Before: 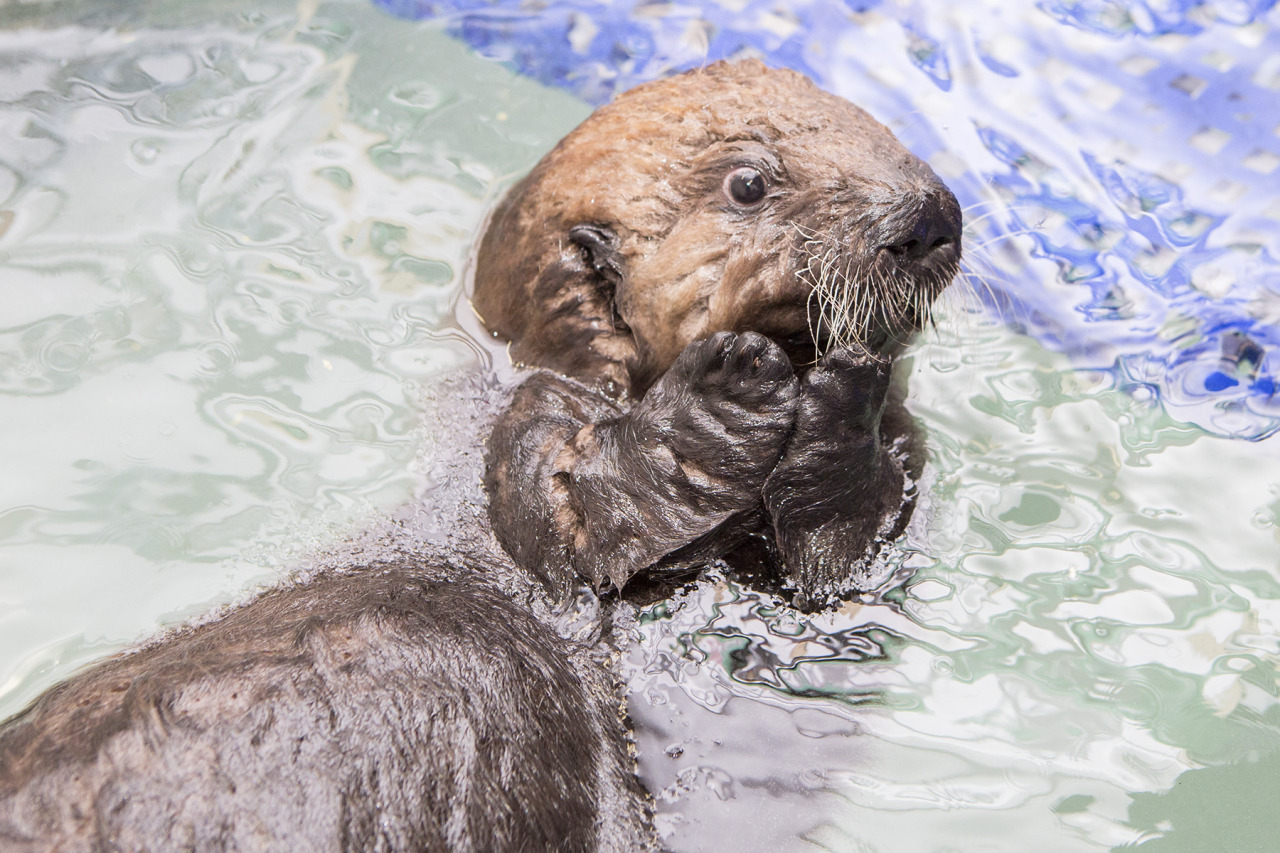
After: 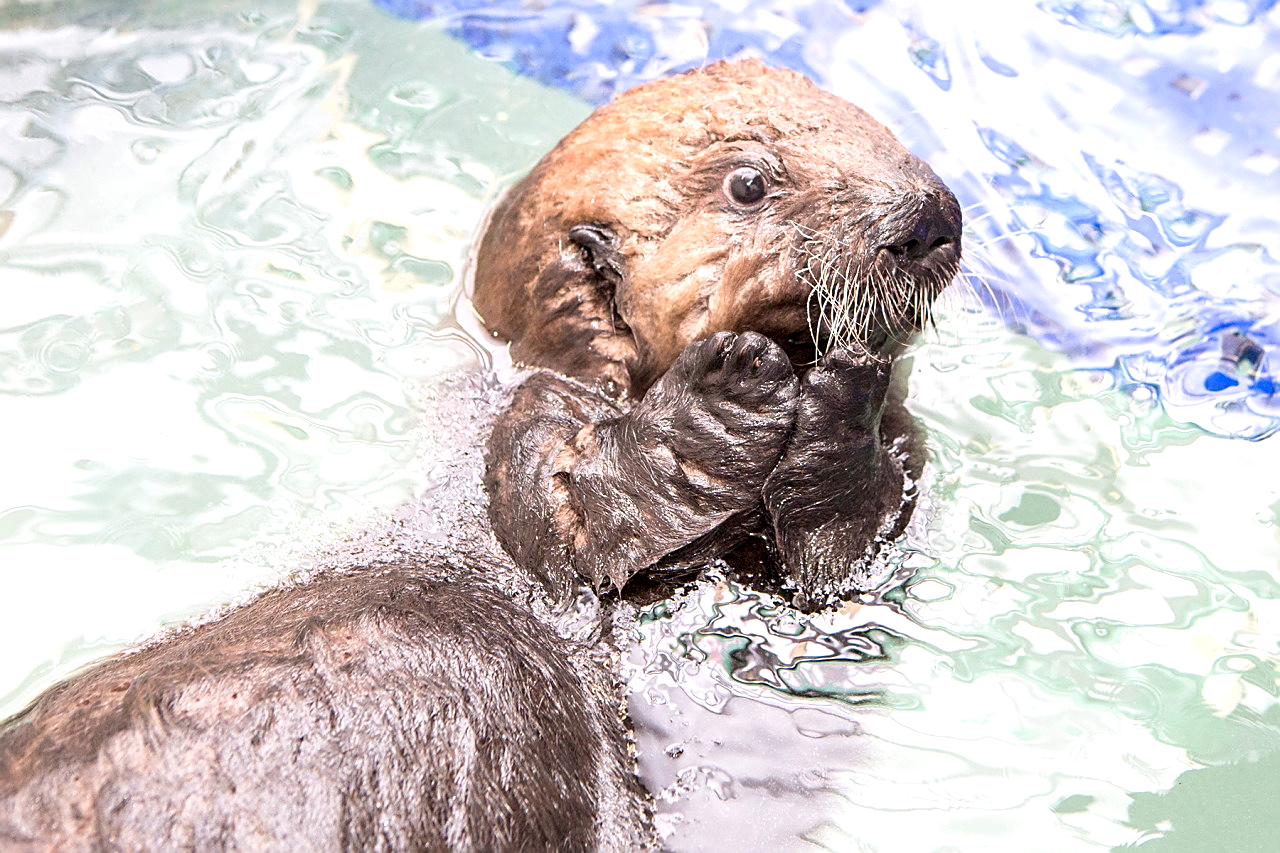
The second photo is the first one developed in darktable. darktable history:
exposure: black level correction 0.001, exposure 0.499 EV, compensate highlight preservation false
sharpen: amount 0.499
tone equalizer: edges refinement/feathering 500, mask exposure compensation -1.57 EV, preserve details no
